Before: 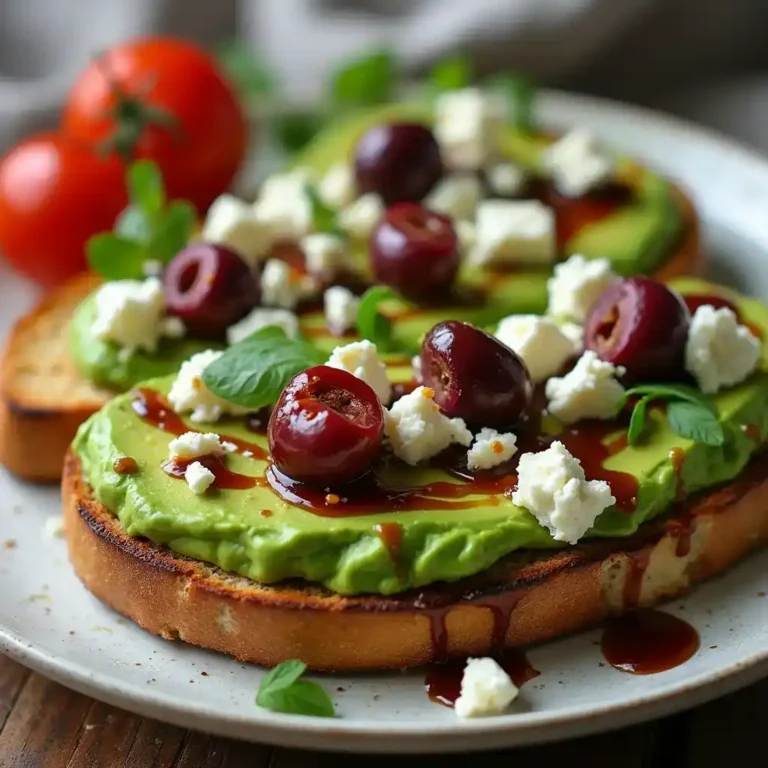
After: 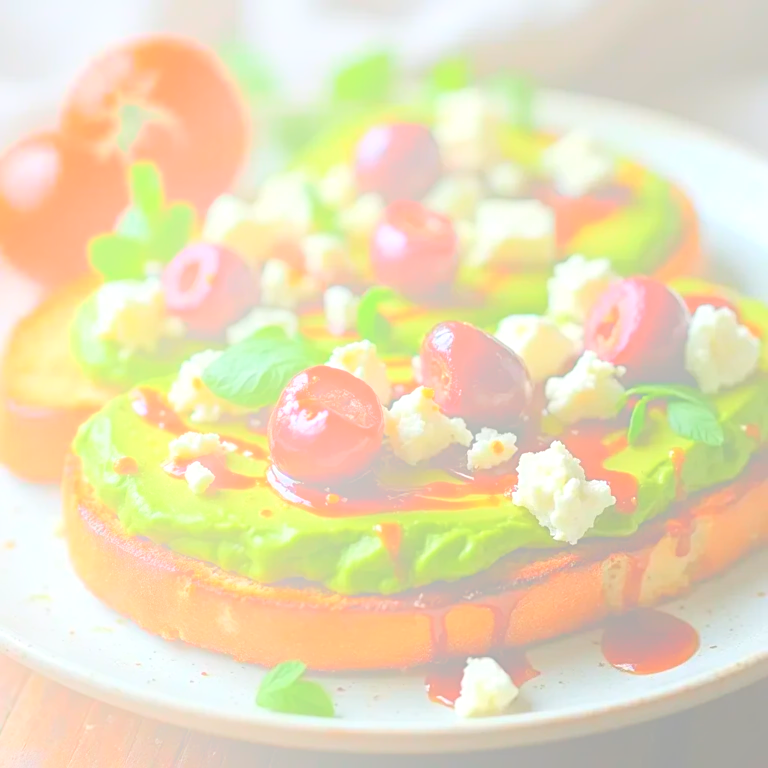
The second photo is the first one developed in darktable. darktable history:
exposure: exposure 0.367 EV, compensate highlight preservation false
sharpen: radius 2.167, amount 0.381, threshold 0
bloom: size 70%, threshold 25%, strength 70%
